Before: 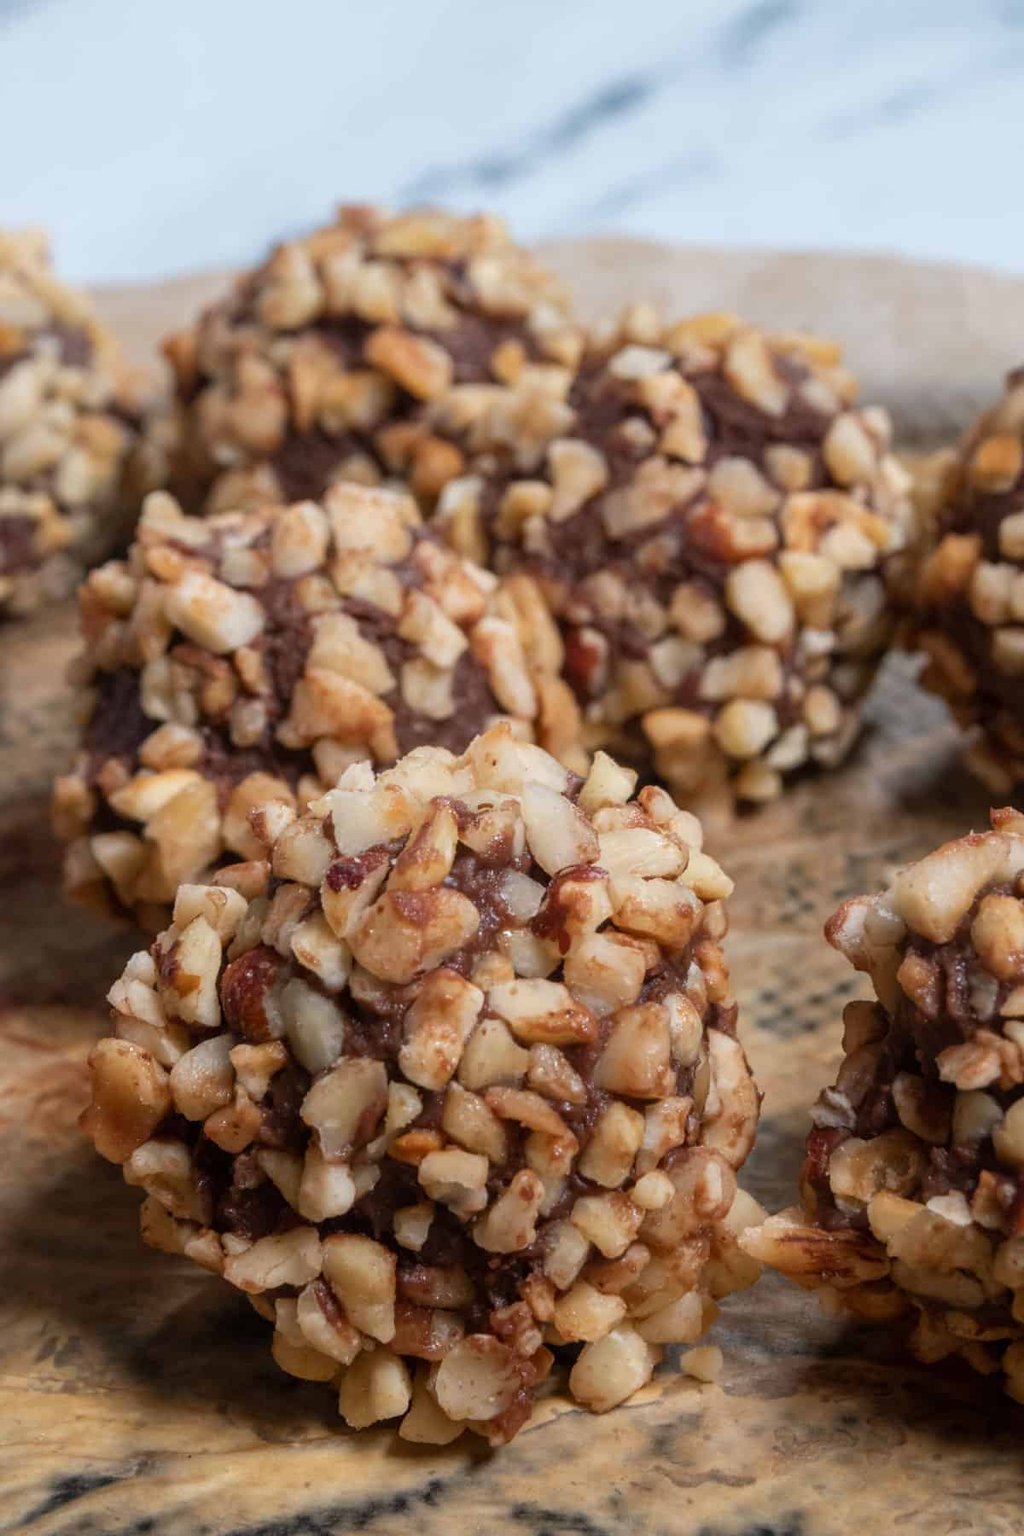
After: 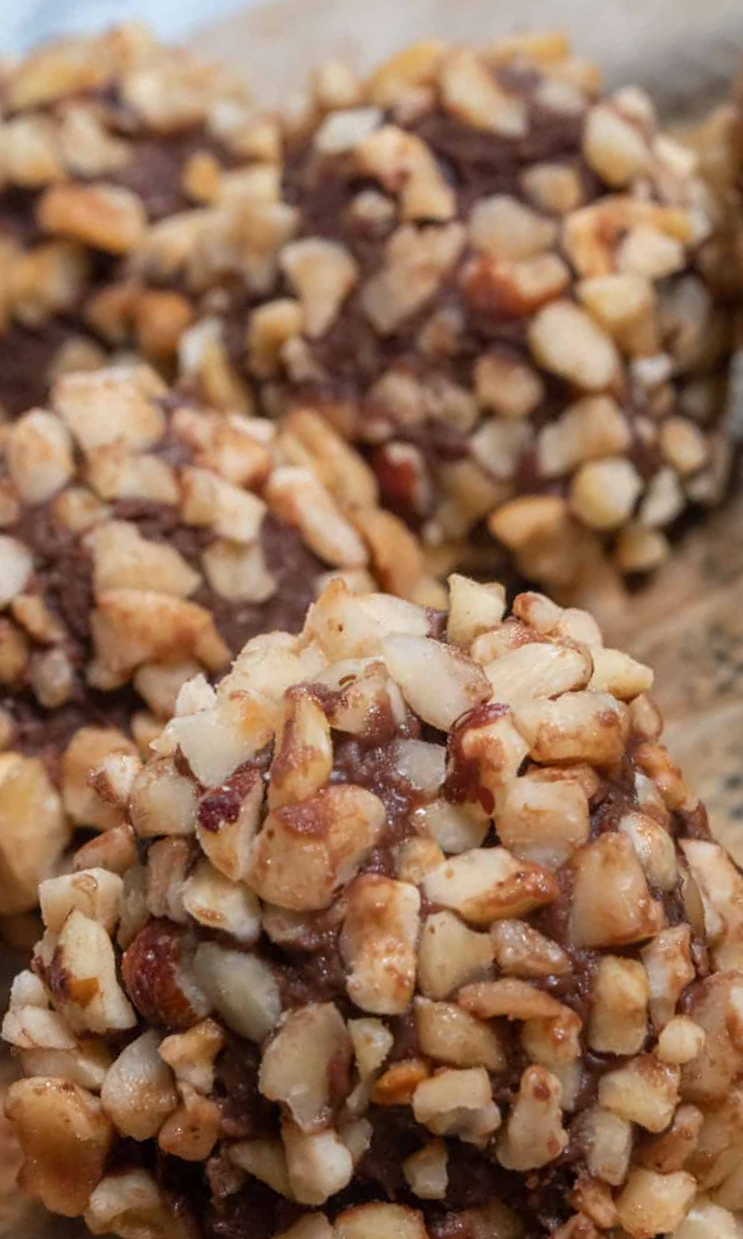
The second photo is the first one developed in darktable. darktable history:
crop and rotate: angle 19.09°, left 6.799%, right 4.306%, bottom 1.112%
